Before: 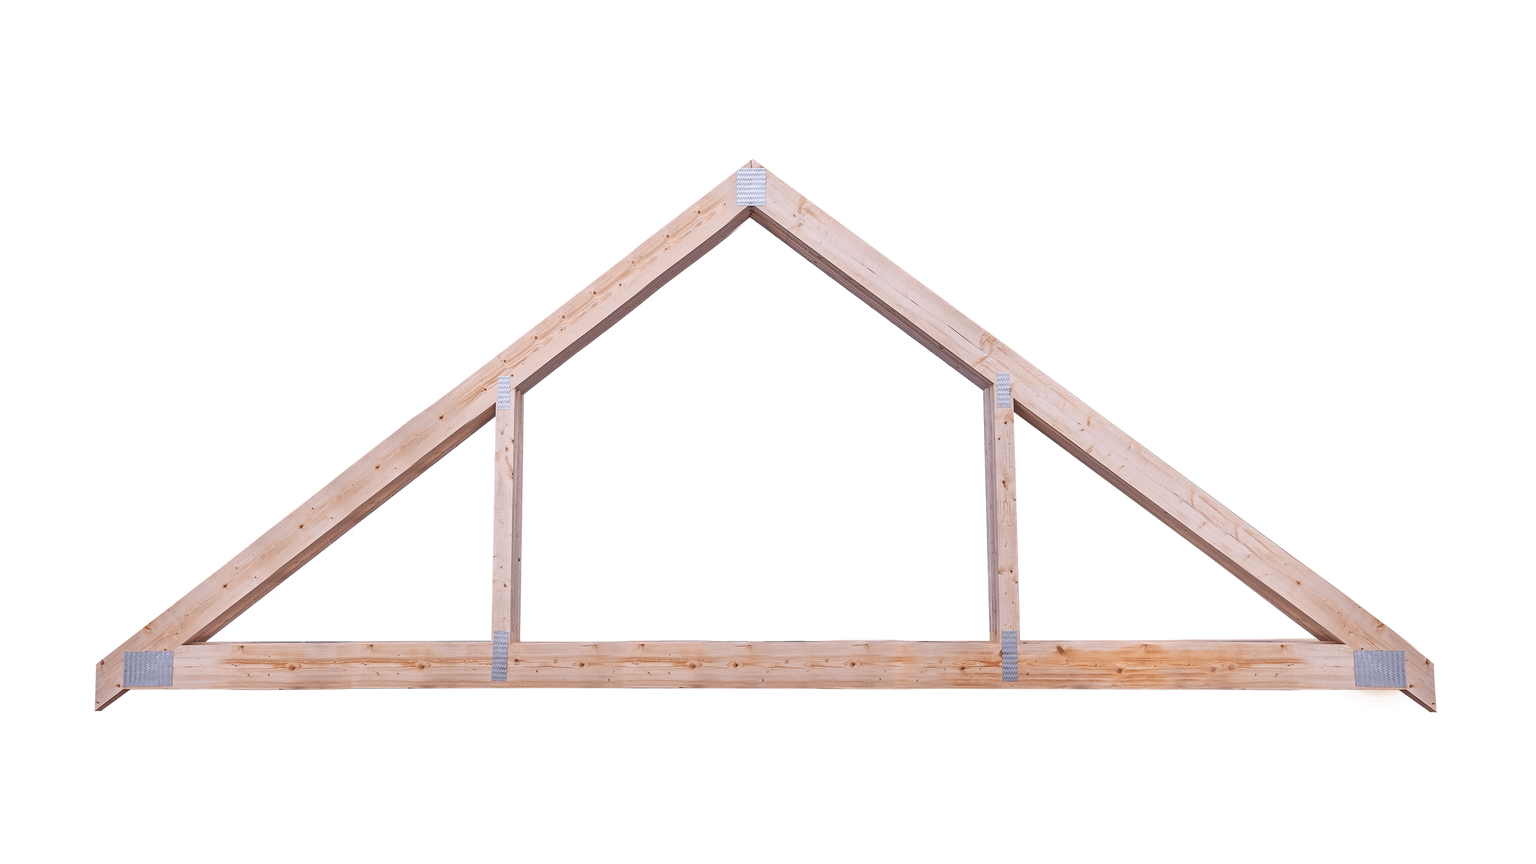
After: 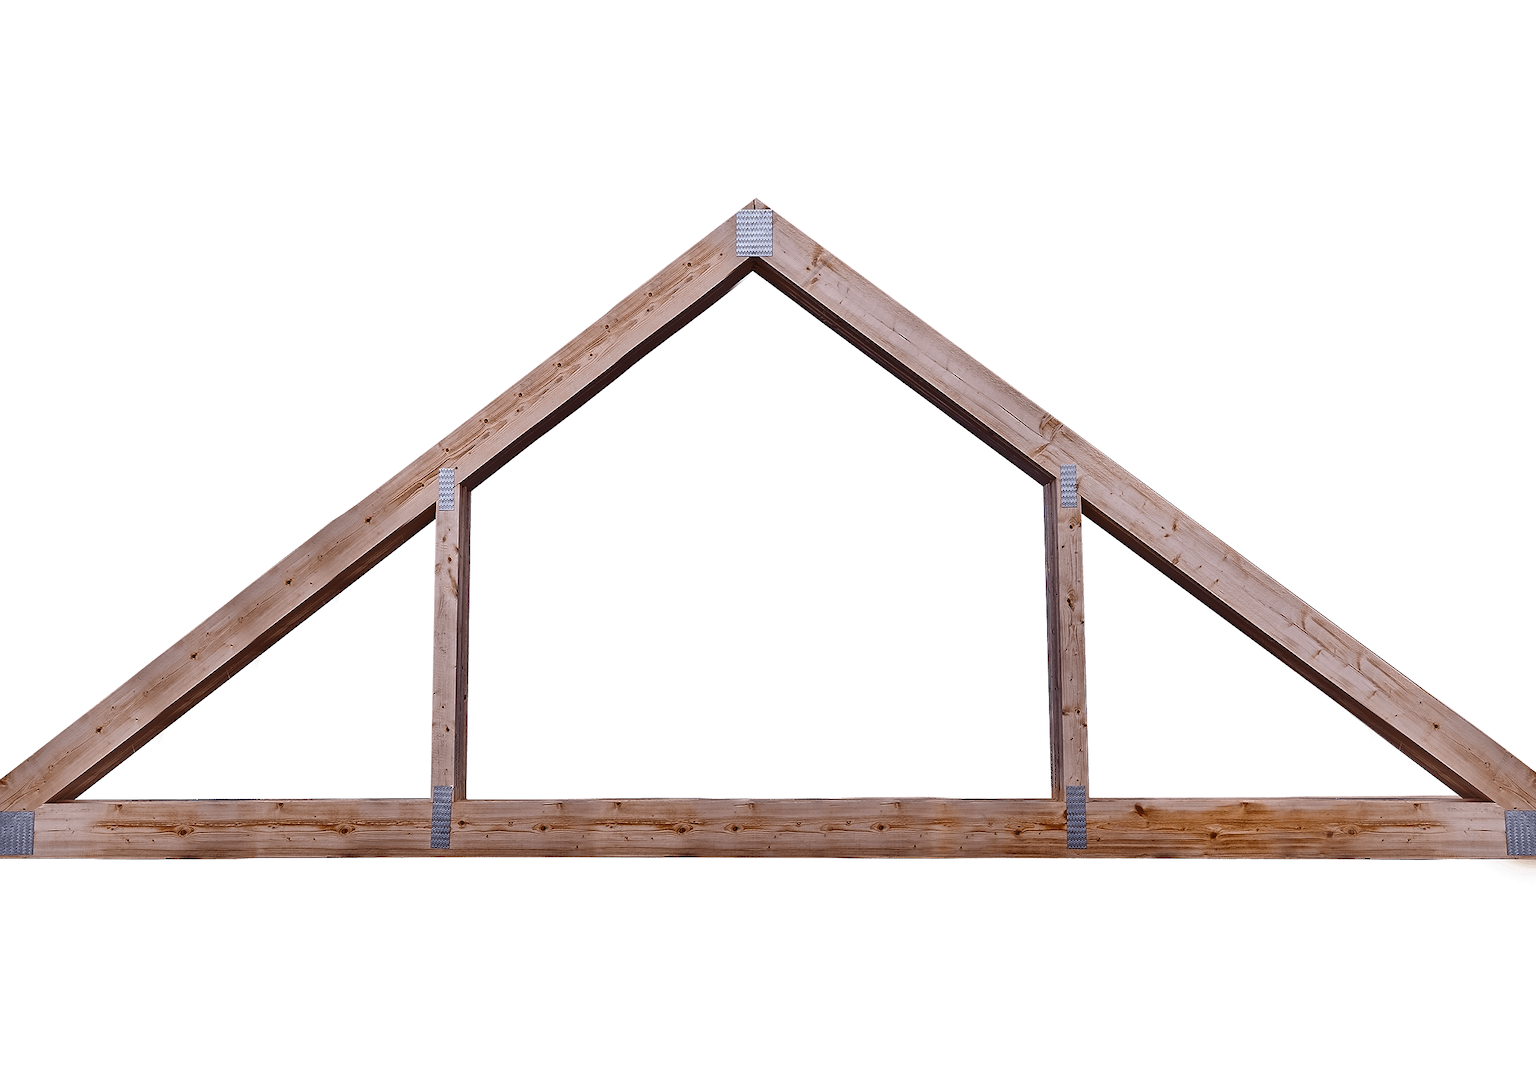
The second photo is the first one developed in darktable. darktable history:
sharpen: radius 1.03, threshold 1.039
shadows and highlights: shadows 39.91, highlights -55.3, low approximation 0.01, soften with gaussian
crop and rotate: left 9.521%, right 10.194%
